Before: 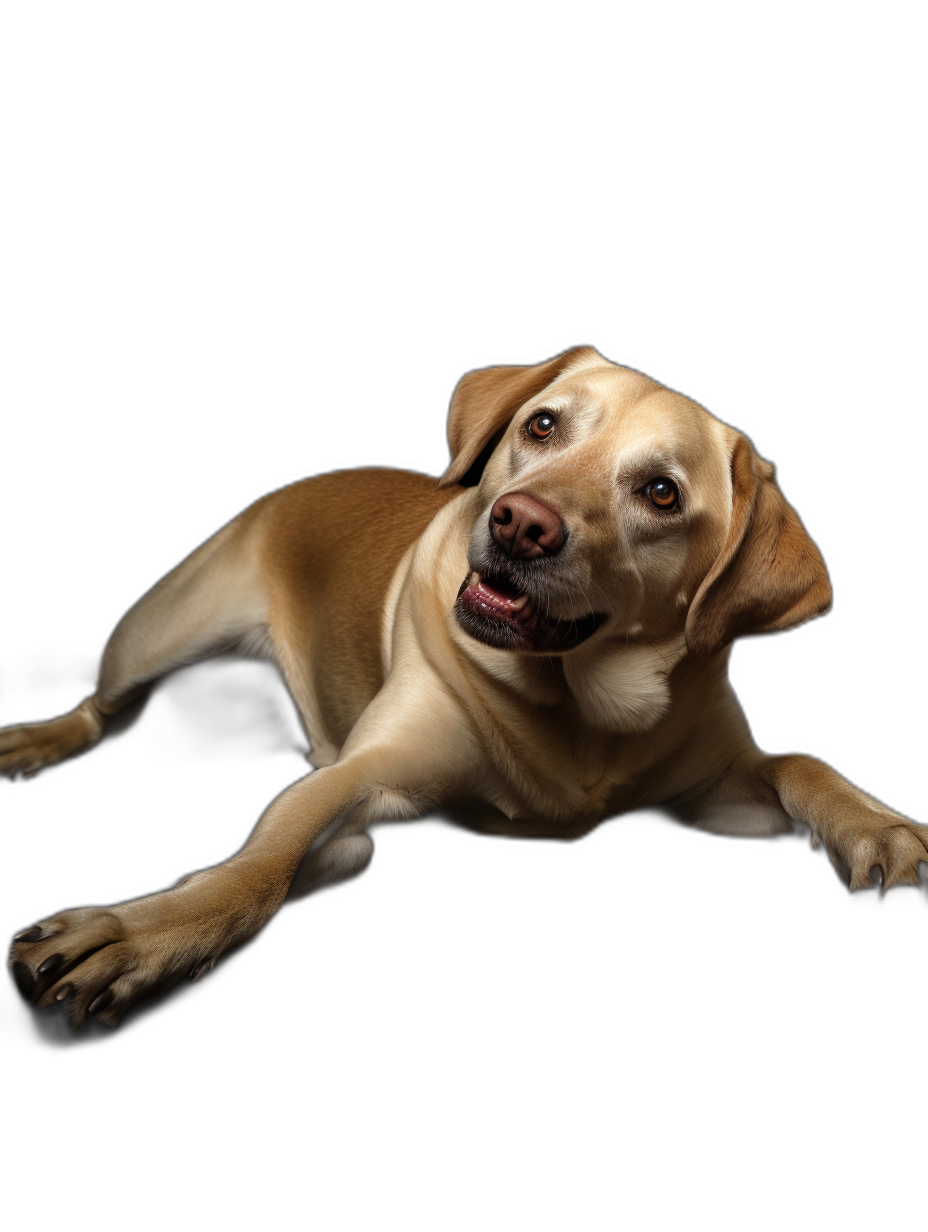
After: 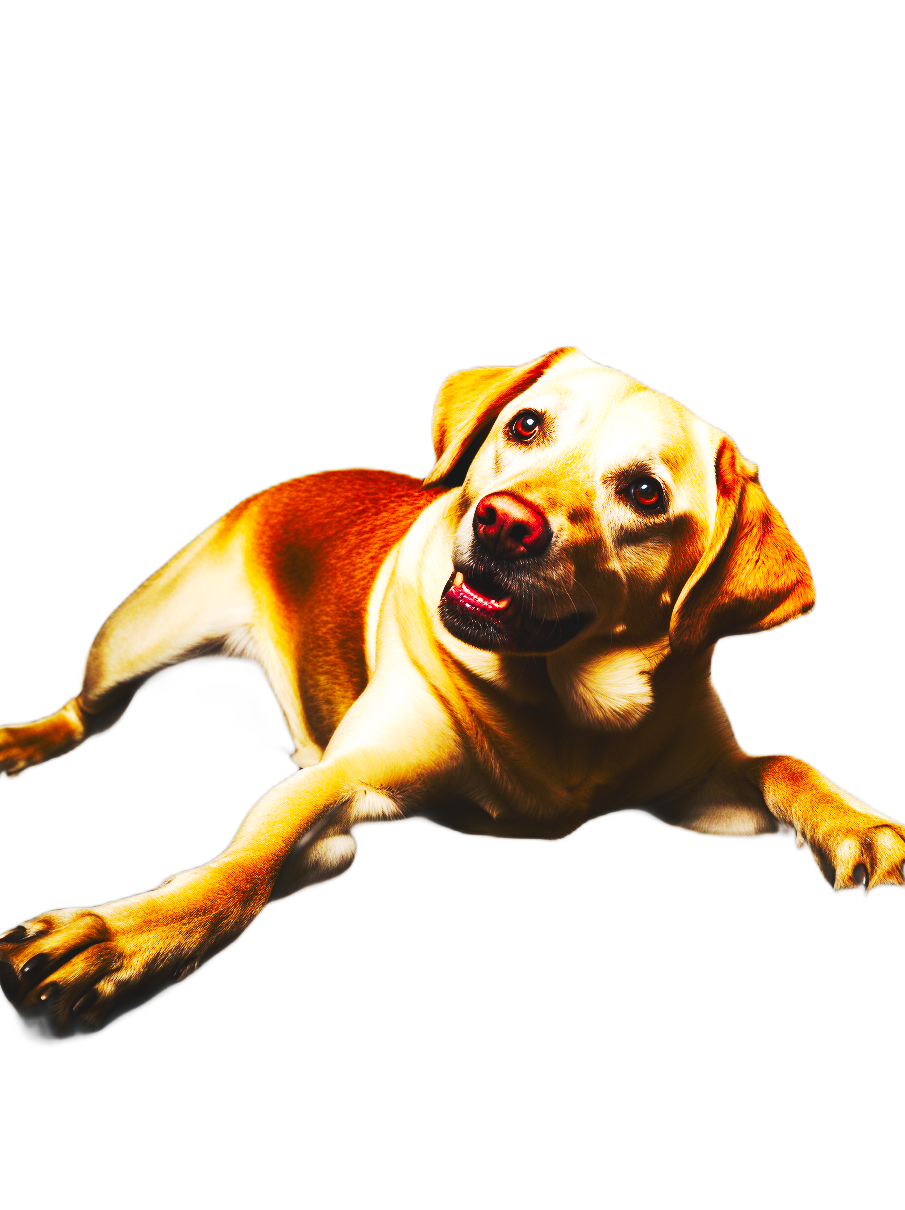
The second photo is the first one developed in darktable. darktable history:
crop and rotate: left 1.749%, right 0.708%, bottom 1.762%
color balance rgb: perceptual saturation grading › global saturation 20%, perceptual saturation grading › highlights -25.319%, perceptual saturation grading › shadows 49.29%, perceptual brilliance grading › mid-tones 10.579%, perceptual brilliance grading › shadows 14.362%
contrast brightness saturation: contrast 0.128, brightness -0.064, saturation 0.157
base curve: curves: ch0 [(0, 0.015) (0.085, 0.116) (0.134, 0.298) (0.19, 0.545) (0.296, 0.764) (0.599, 0.982) (1, 1)], preserve colors none
